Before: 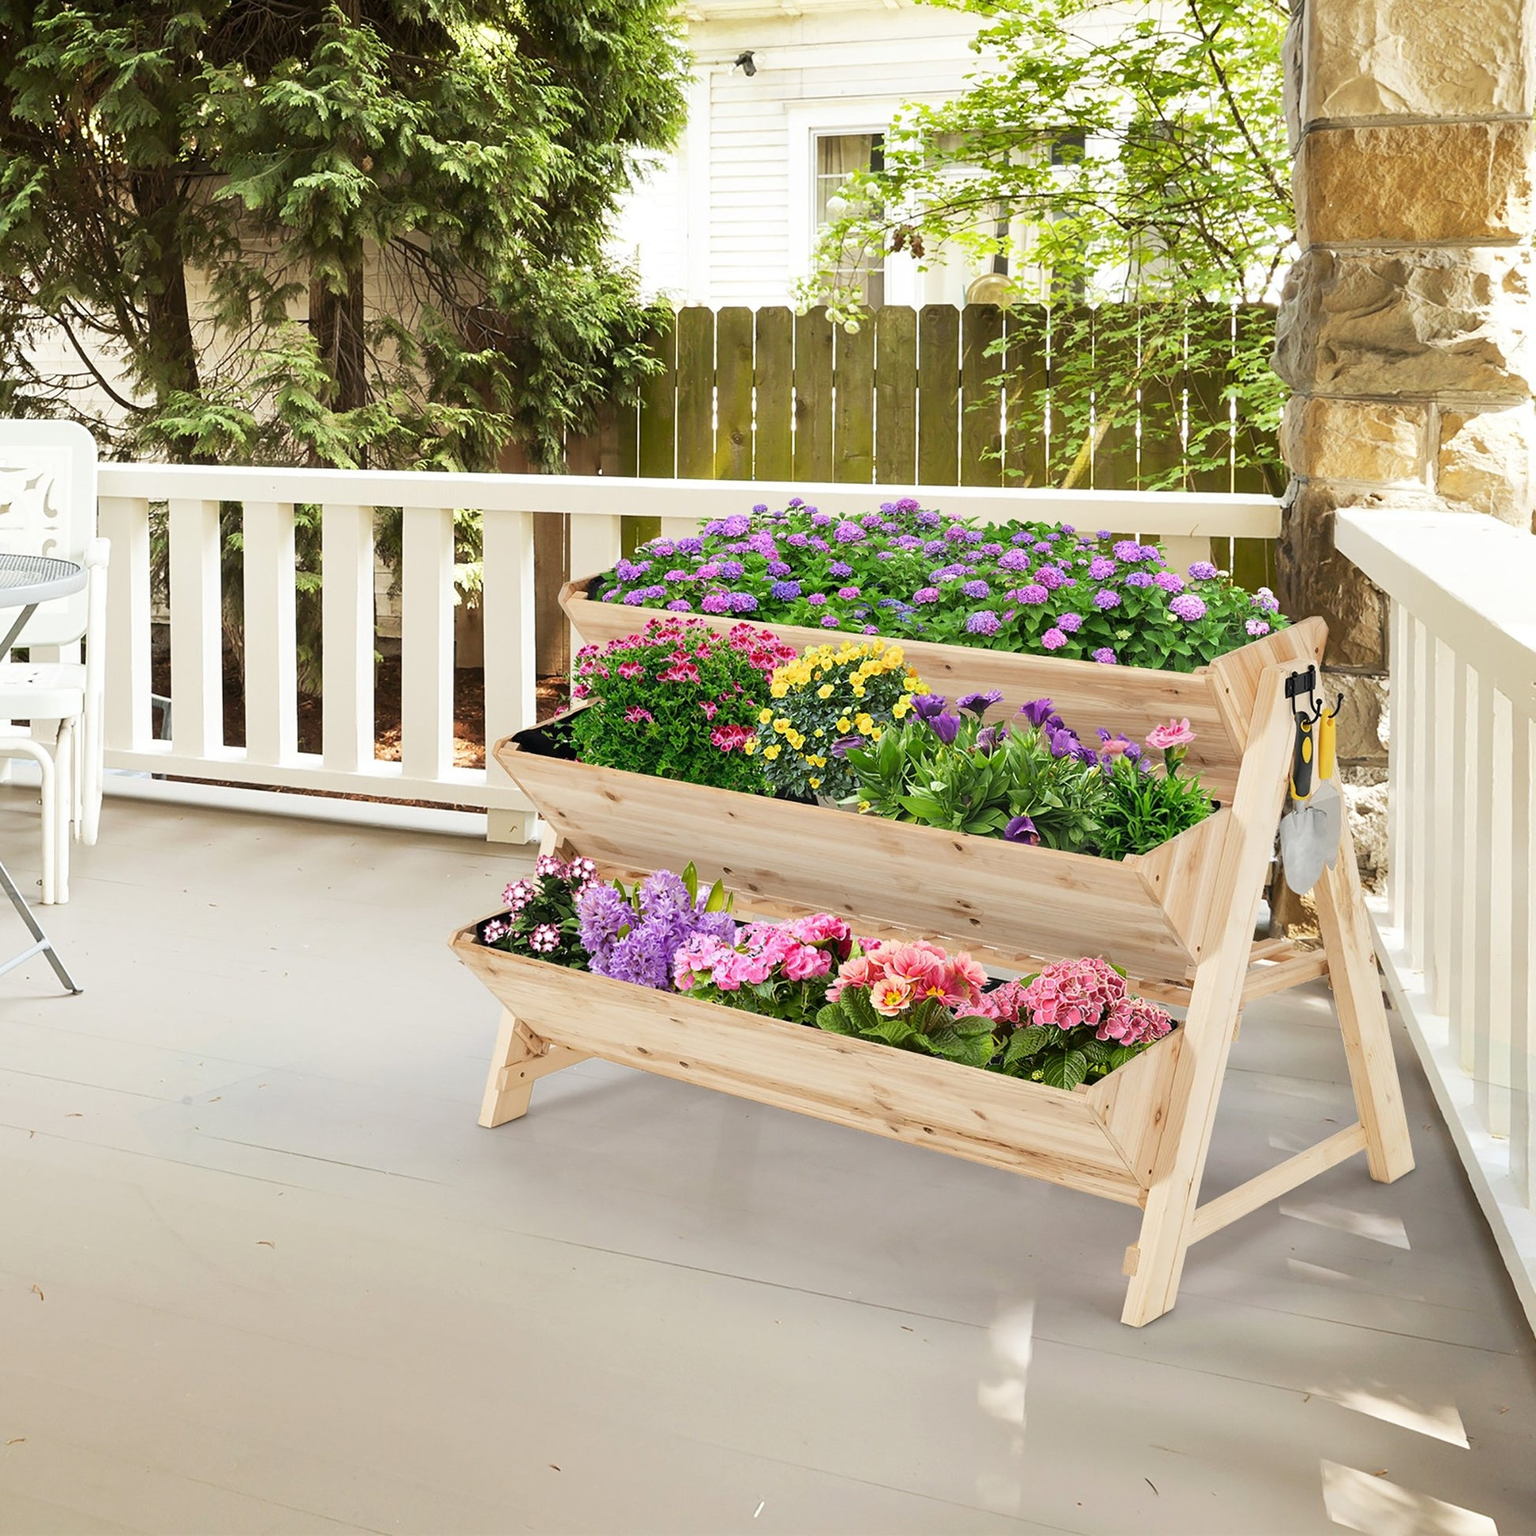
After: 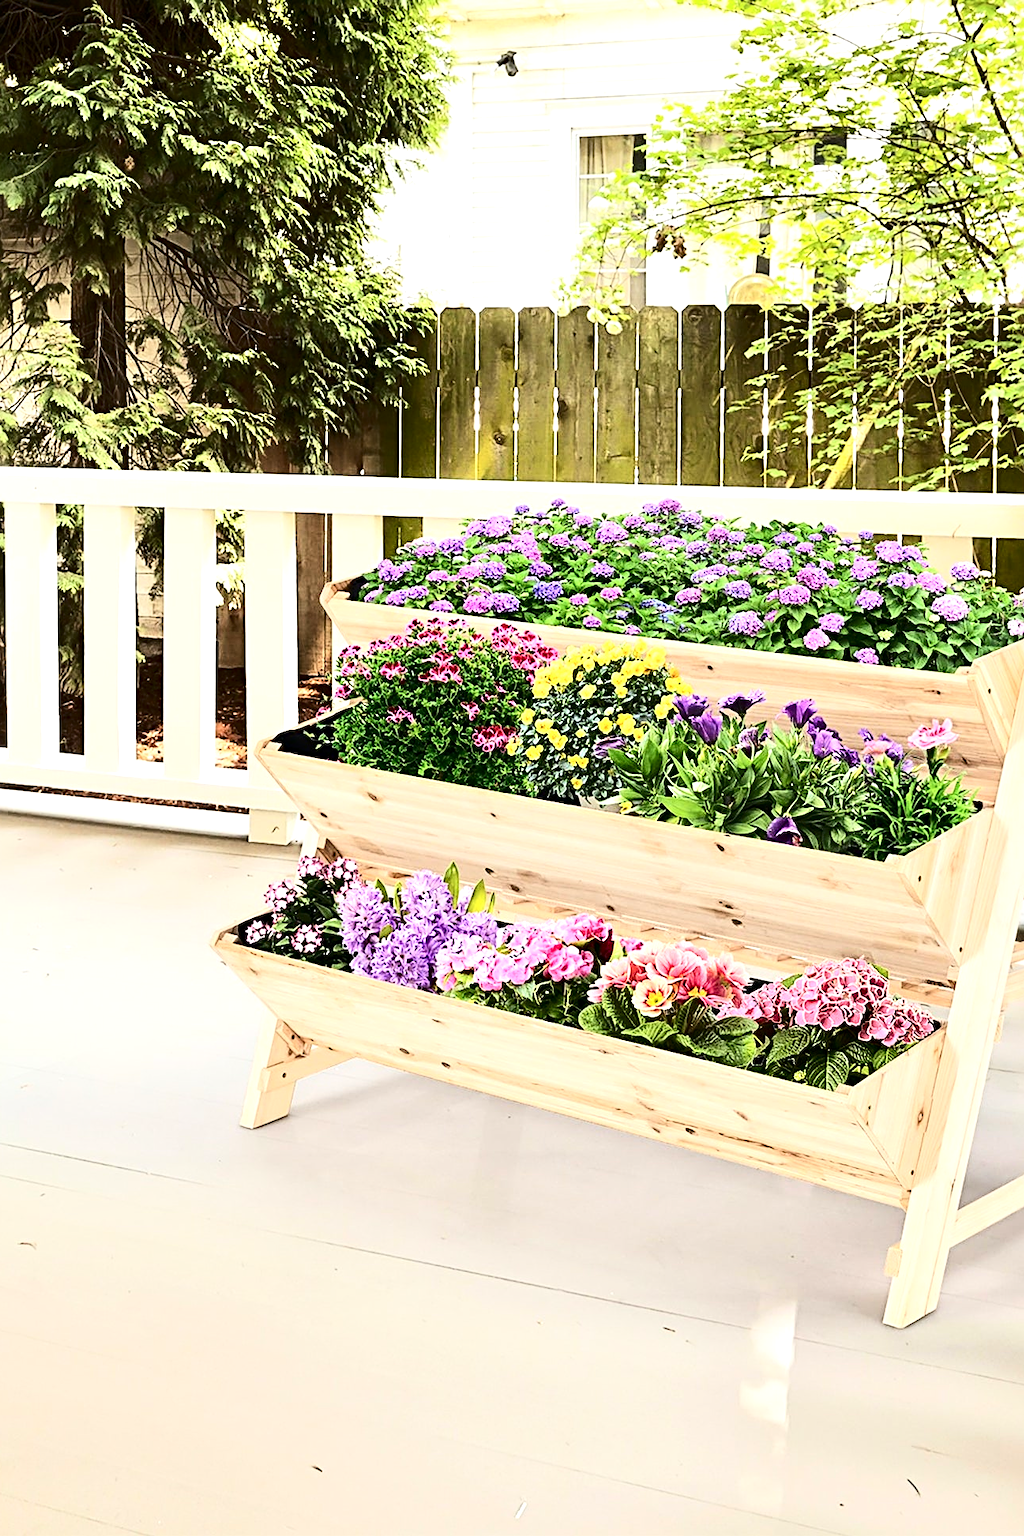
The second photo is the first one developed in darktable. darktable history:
contrast brightness saturation: contrast 0.28
sharpen: radius 4
tone equalizer: -8 EV 0.001 EV, -7 EV -0.002 EV, -6 EV 0.002 EV, -5 EV -0.03 EV, -4 EV -0.116 EV, -3 EV -0.169 EV, -2 EV 0.24 EV, -1 EV 0.702 EV, +0 EV 0.493 EV
crop and rotate: left 15.546%, right 17.787%
